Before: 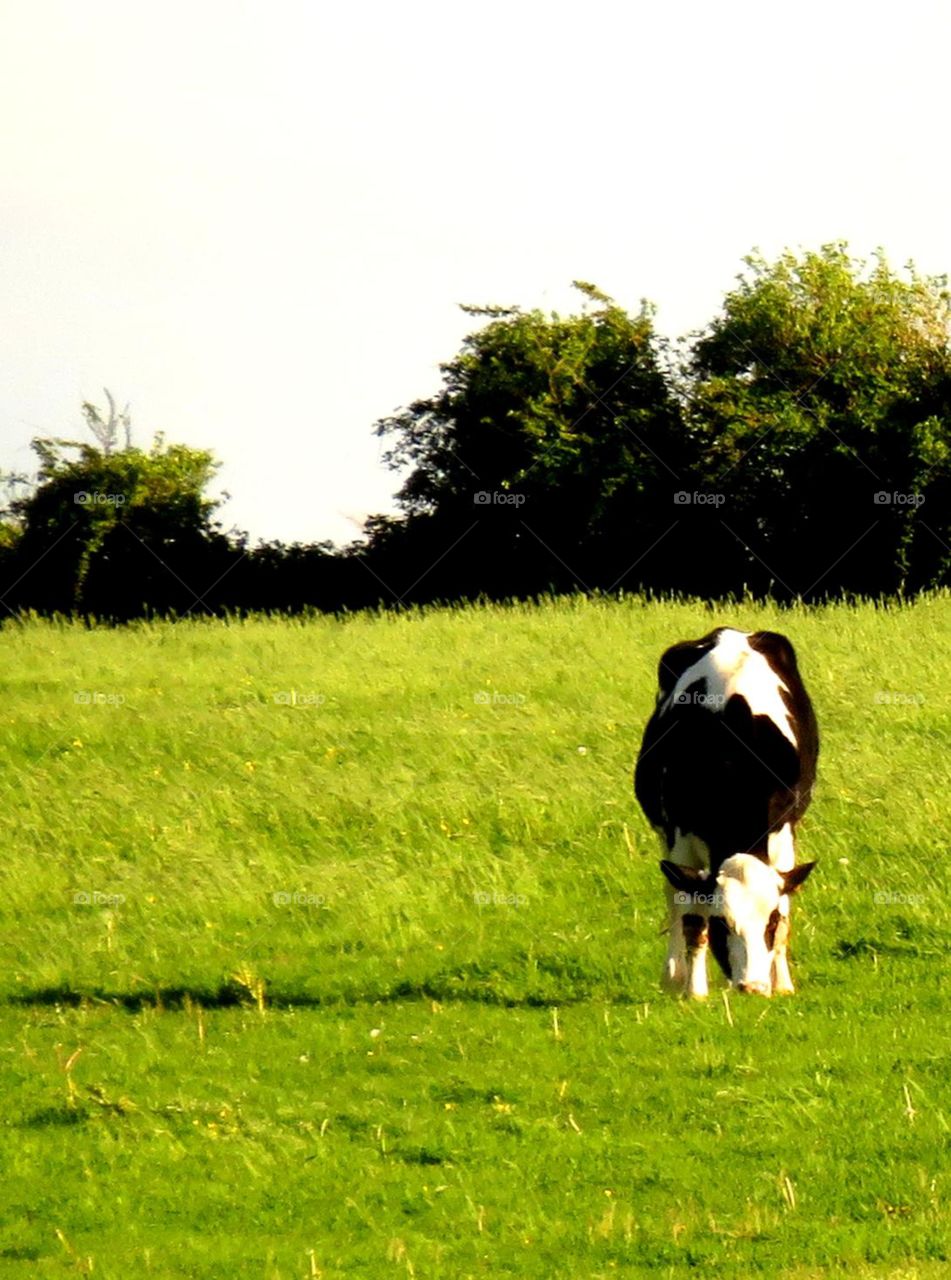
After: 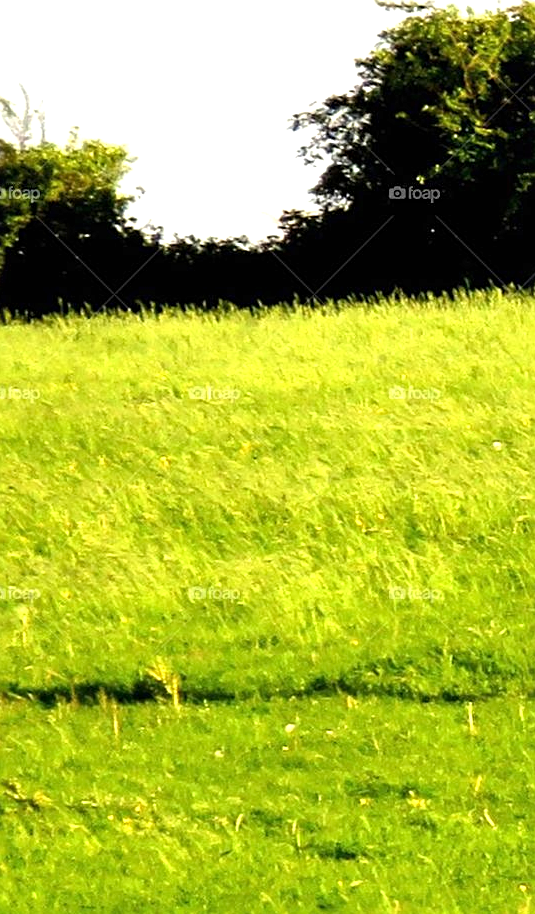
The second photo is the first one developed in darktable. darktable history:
color balance: on, module defaults
sharpen: radius 2.167, amount 0.381, threshold 0
exposure: black level correction 0, exposure 0.6 EV, compensate highlight preservation false
crop: left 8.966%, top 23.852%, right 34.699%, bottom 4.703%
